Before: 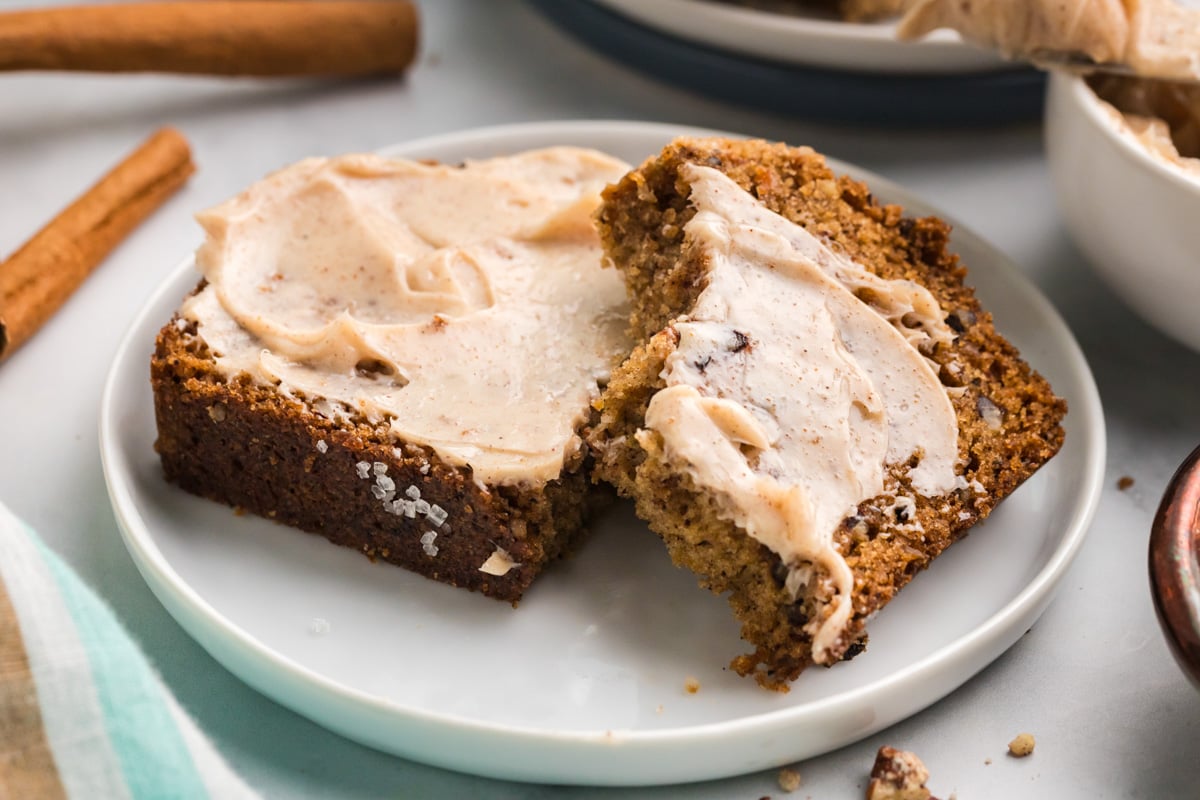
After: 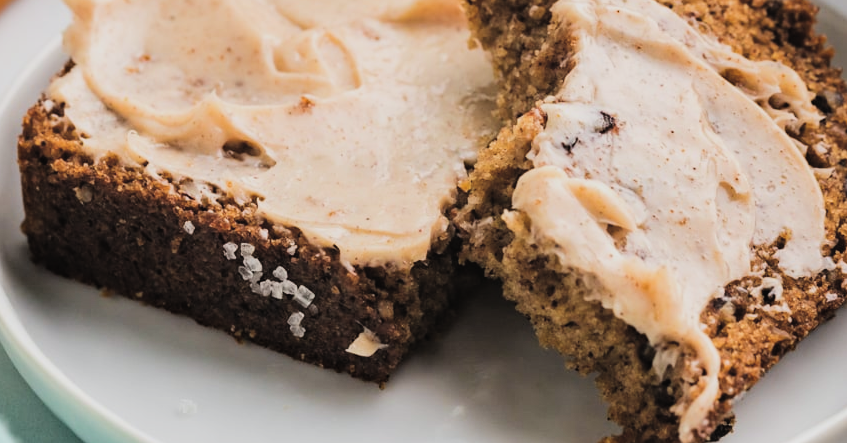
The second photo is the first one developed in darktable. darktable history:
exposure: black level correction -0.021, exposure -0.038 EV, compensate highlight preservation false
crop: left 11.12%, top 27.465%, right 18.279%, bottom 17.132%
filmic rgb: black relative exposure -5.05 EV, white relative exposure 3.99 EV, threshold 5.97 EV, hardness 2.88, contrast 1.297, enable highlight reconstruction true
haze removal: compatibility mode true, adaptive false
